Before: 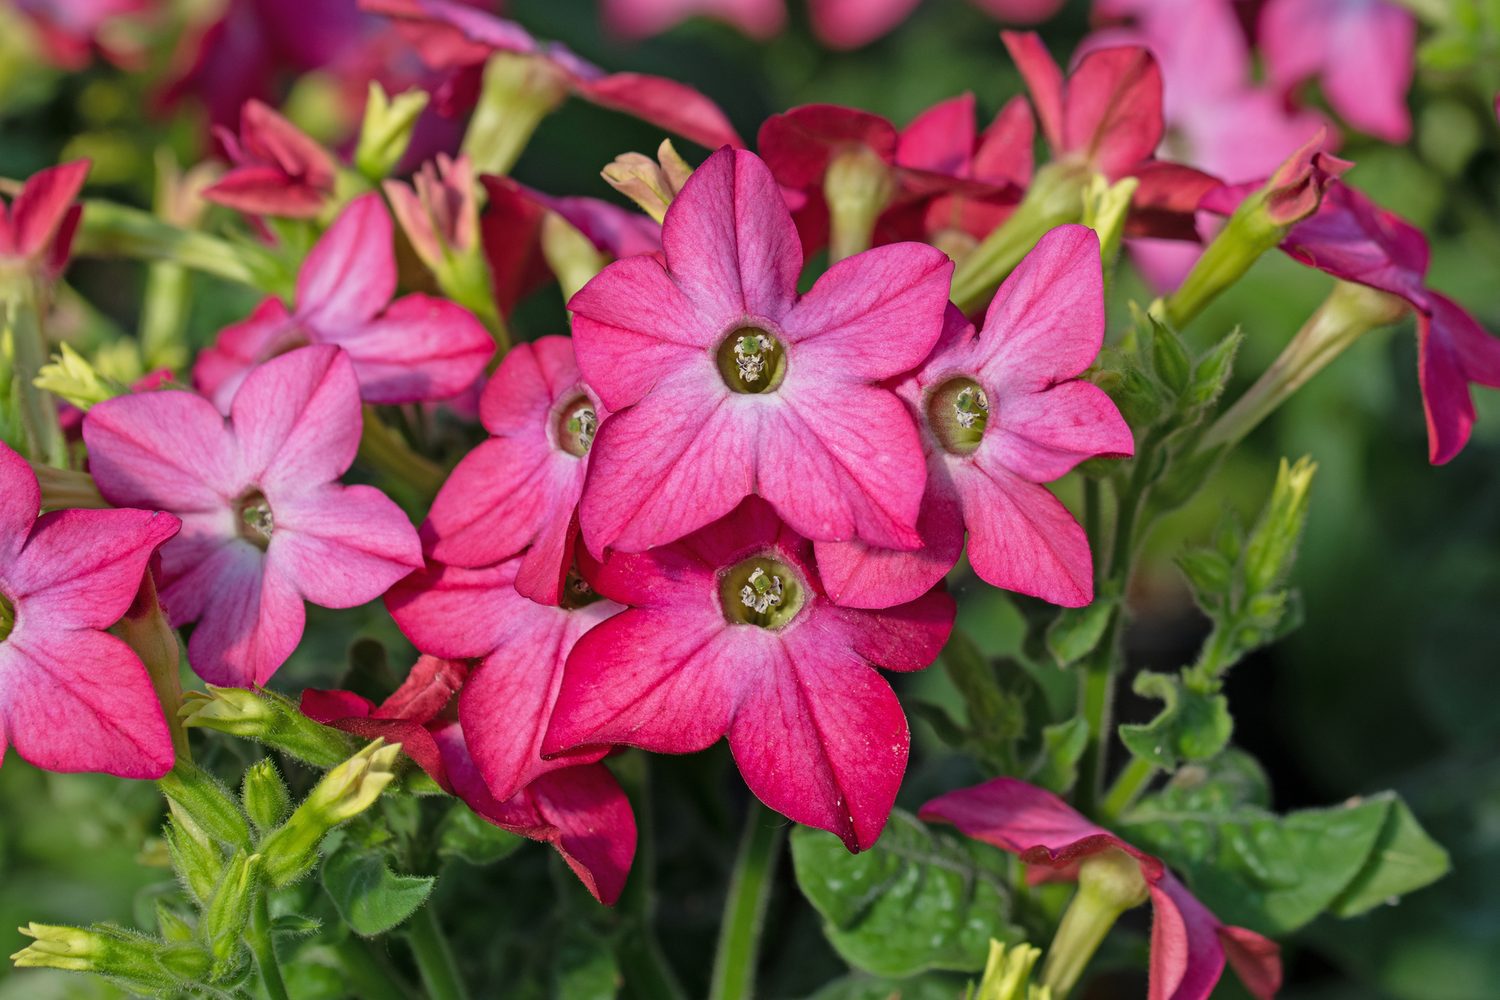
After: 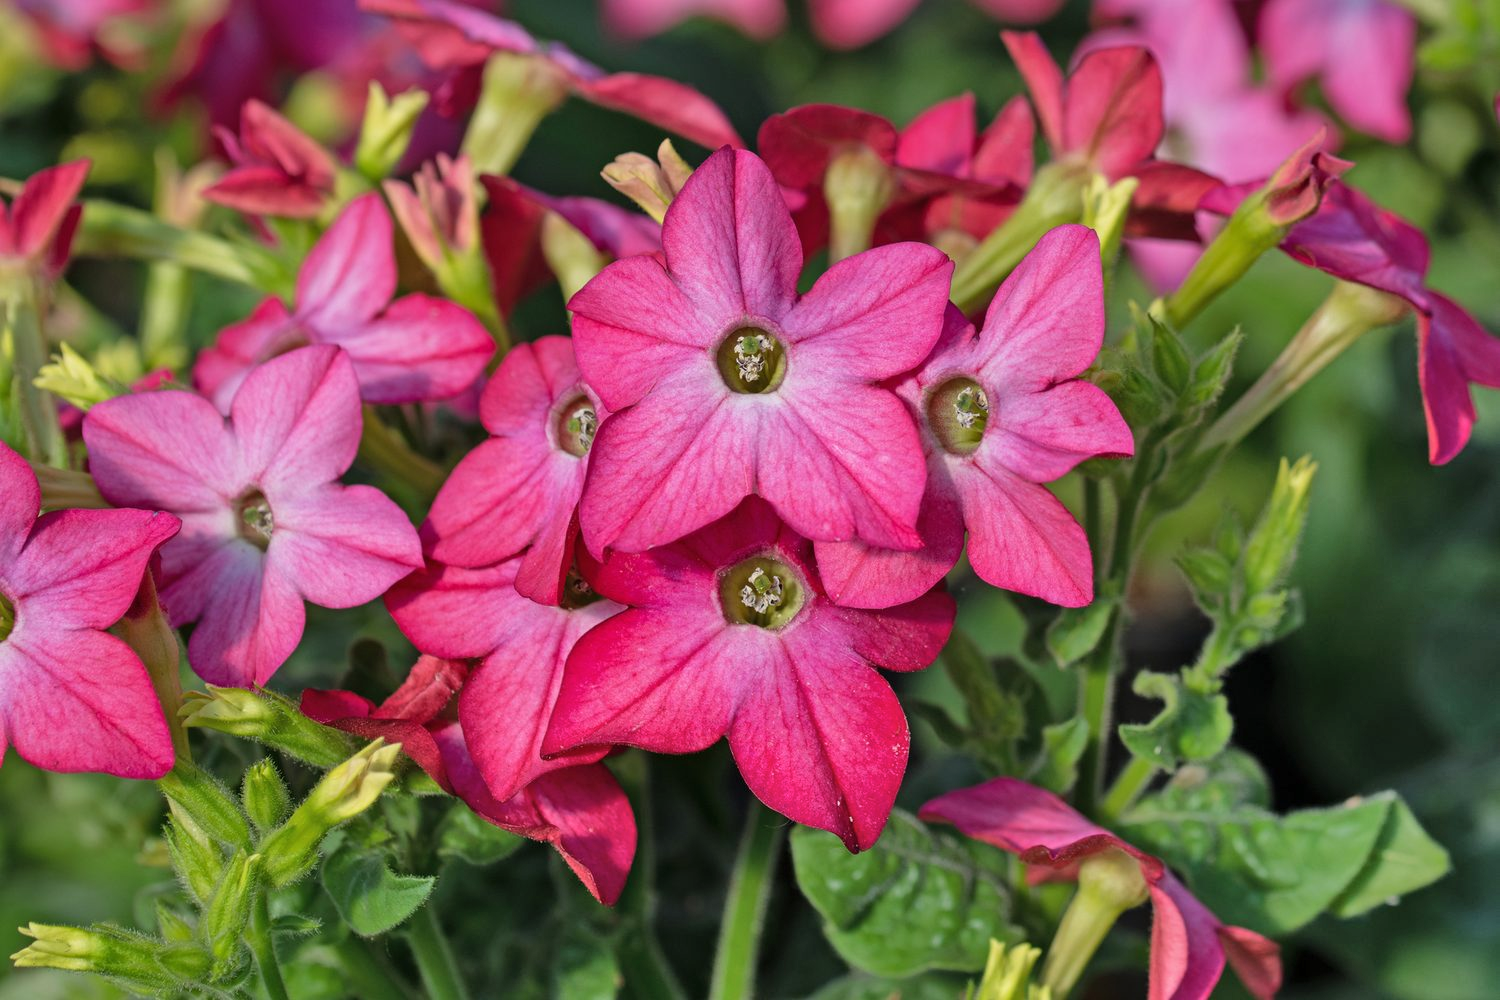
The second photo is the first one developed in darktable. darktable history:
shadows and highlights: shadows 59.62, highlights color adjustment 0.018%, soften with gaussian
